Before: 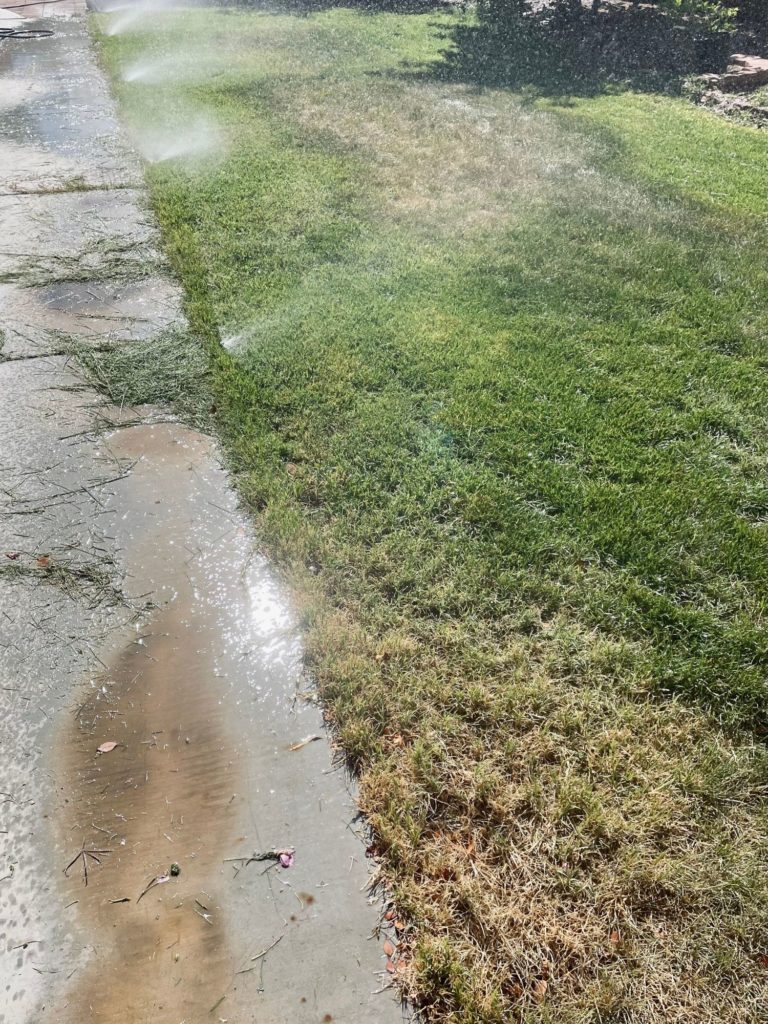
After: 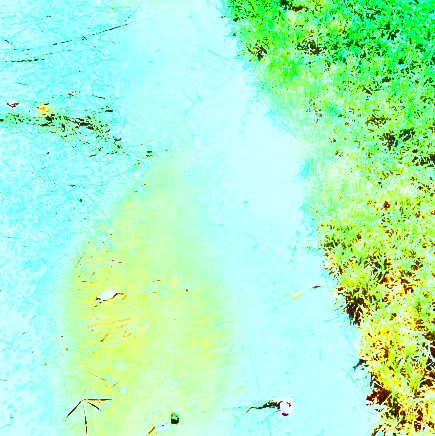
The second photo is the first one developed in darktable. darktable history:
contrast brightness saturation: contrast 0.831, brightness 0.589, saturation 0.575
local contrast: highlights 99%, shadows 87%, detail 160%, midtone range 0.2
tone curve: curves: ch0 [(0, 0) (0.739, 0.837) (1, 1)]; ch1 [(0, 0) (0.226, 0.261) (0.383, 0.397) (0.462, 0.473) (0.498, 0.502) (0.521, 0.52) (0.578, 0.57) (1, 1)]; ch2 [(0, 0) (0.438, 0.456) (0.5, 0.5) (0.547, 0.557) (0.597, 0.58) (0.629, 0.603) (1, 1)], color space Lab, linked channels, preserve colors none
crop: top 44.231%, right 43.354%, bottom 13.186%
color balance rgb: highlights gain › luminance 19.763%, highlights gain › chroma 13.068%, highlights gain › hue 176.49°, linear chroma grading › shadows 9.577%, linear chroma grading › highlights 9.554%, linear chroma grading › global chroma 14.677%, linear chroma grading › mid-tones 14.82%, perceptual saturation grading › global saturation 20%, perceptual saturation grading › highlights -25.486%, perceptual saturation grading › shadows 25.737%, global vibrance 20%
tone equalizer: -8 EV -0.733 EV, -7 EV -0.732 EV, -6 EV -0.564 EV, -5 EV -0.387 EV, -3 EV 0.379 EV, -2 EV 0.6 EV, -1 EV 0.678 EV, +0 EV 0.729 EV, edges refinement/feathering 500, mask exposure compensation -1.57 EV, preserve details no
base curve: curves: ch0 [(0, 0) (0.028, 0.03) (0.121, 0.232) (0.46, 0.748) (0.859, 0.968) (1, 1)], preserve colors none
